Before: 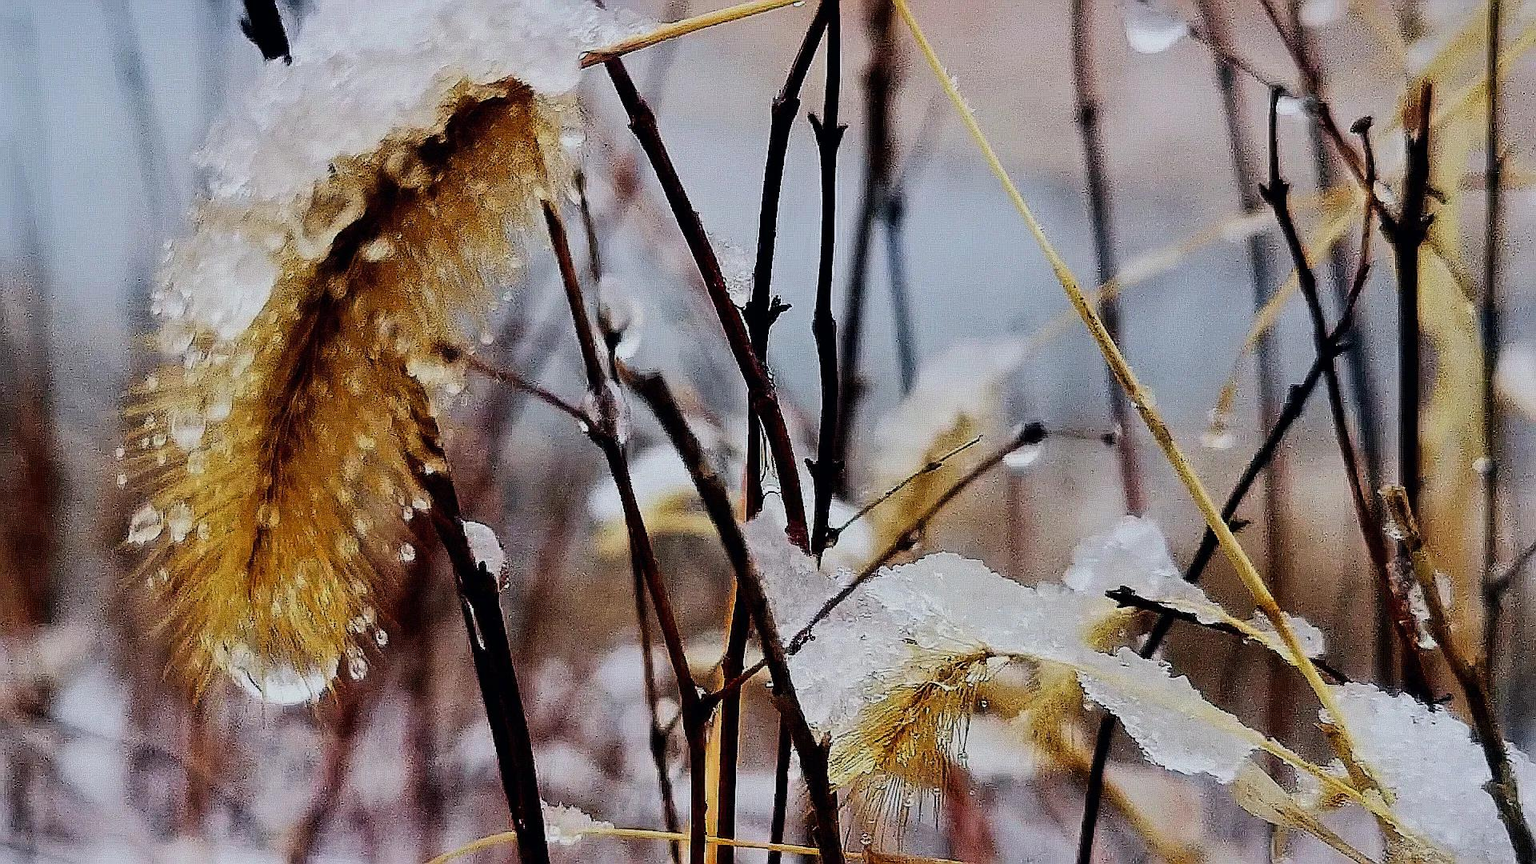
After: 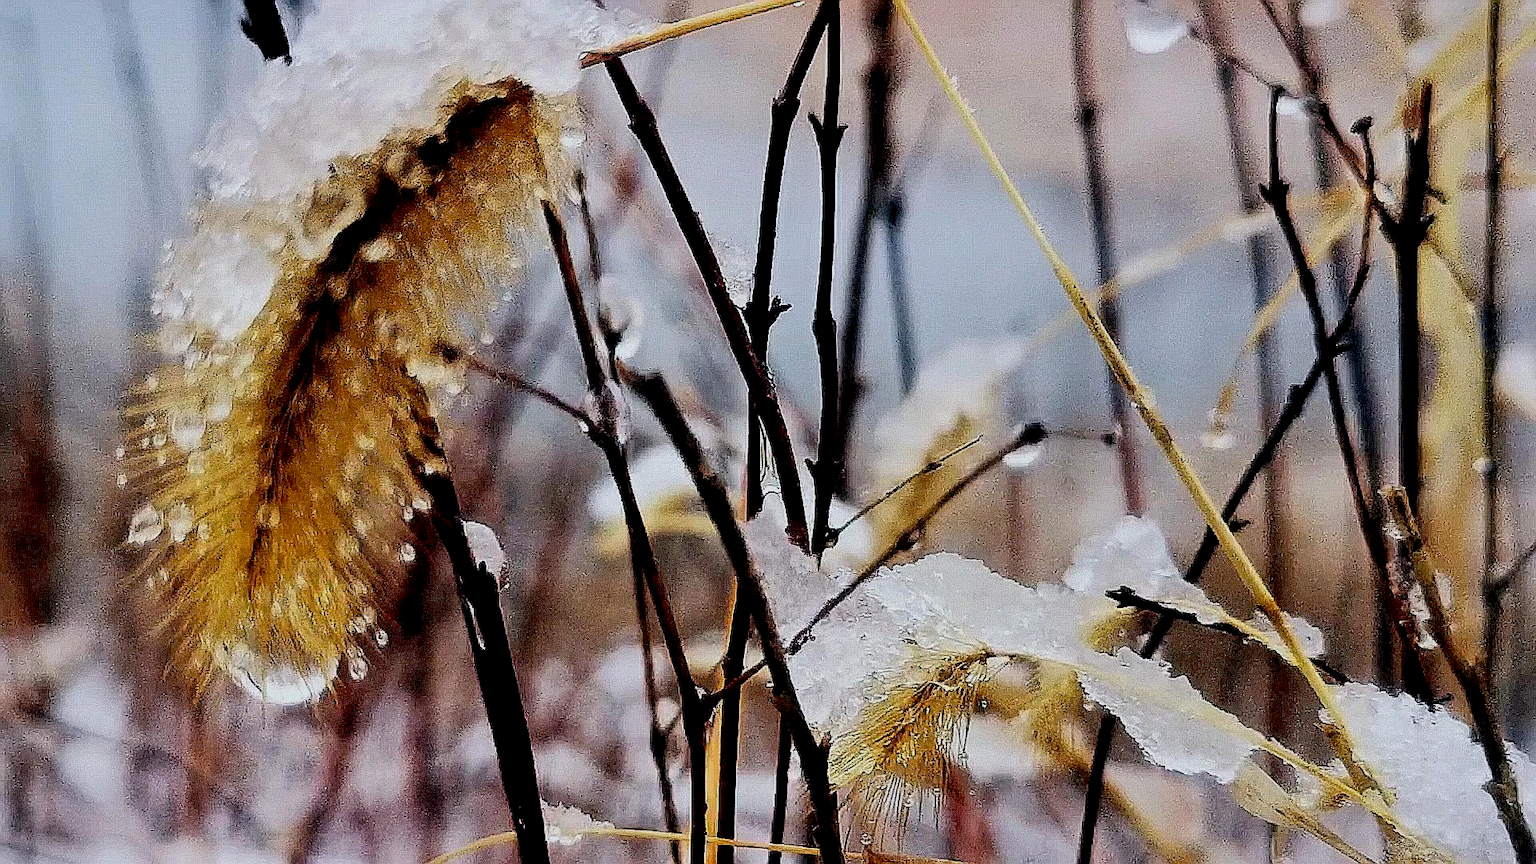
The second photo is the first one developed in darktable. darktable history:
exposure: black level correction 0.009, exposure 0.114 EV, compensate exposure bias true, compensate highlight preservation false
base curve: preserve colors none
